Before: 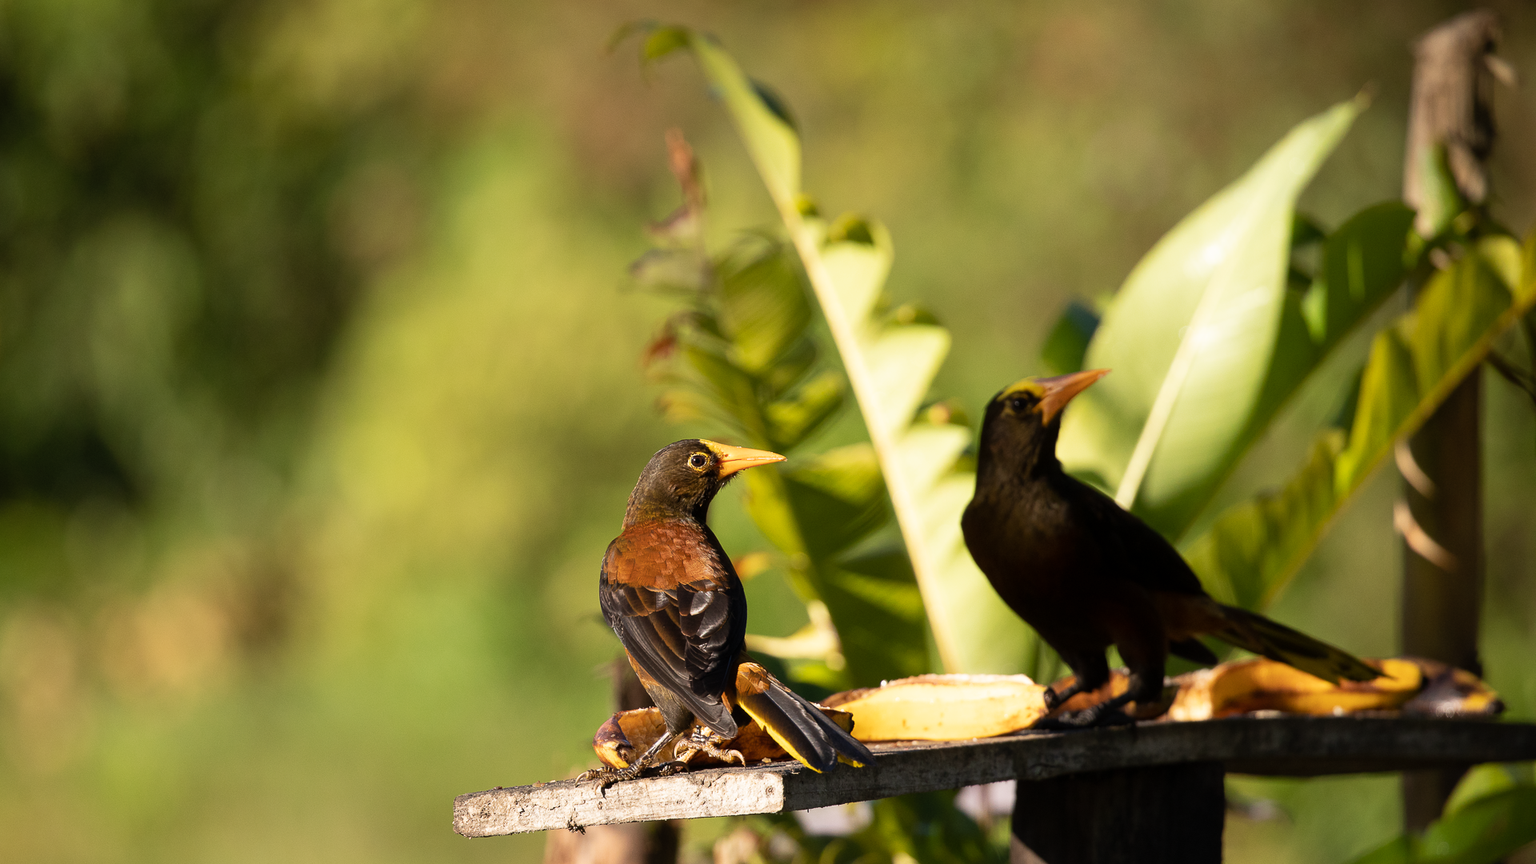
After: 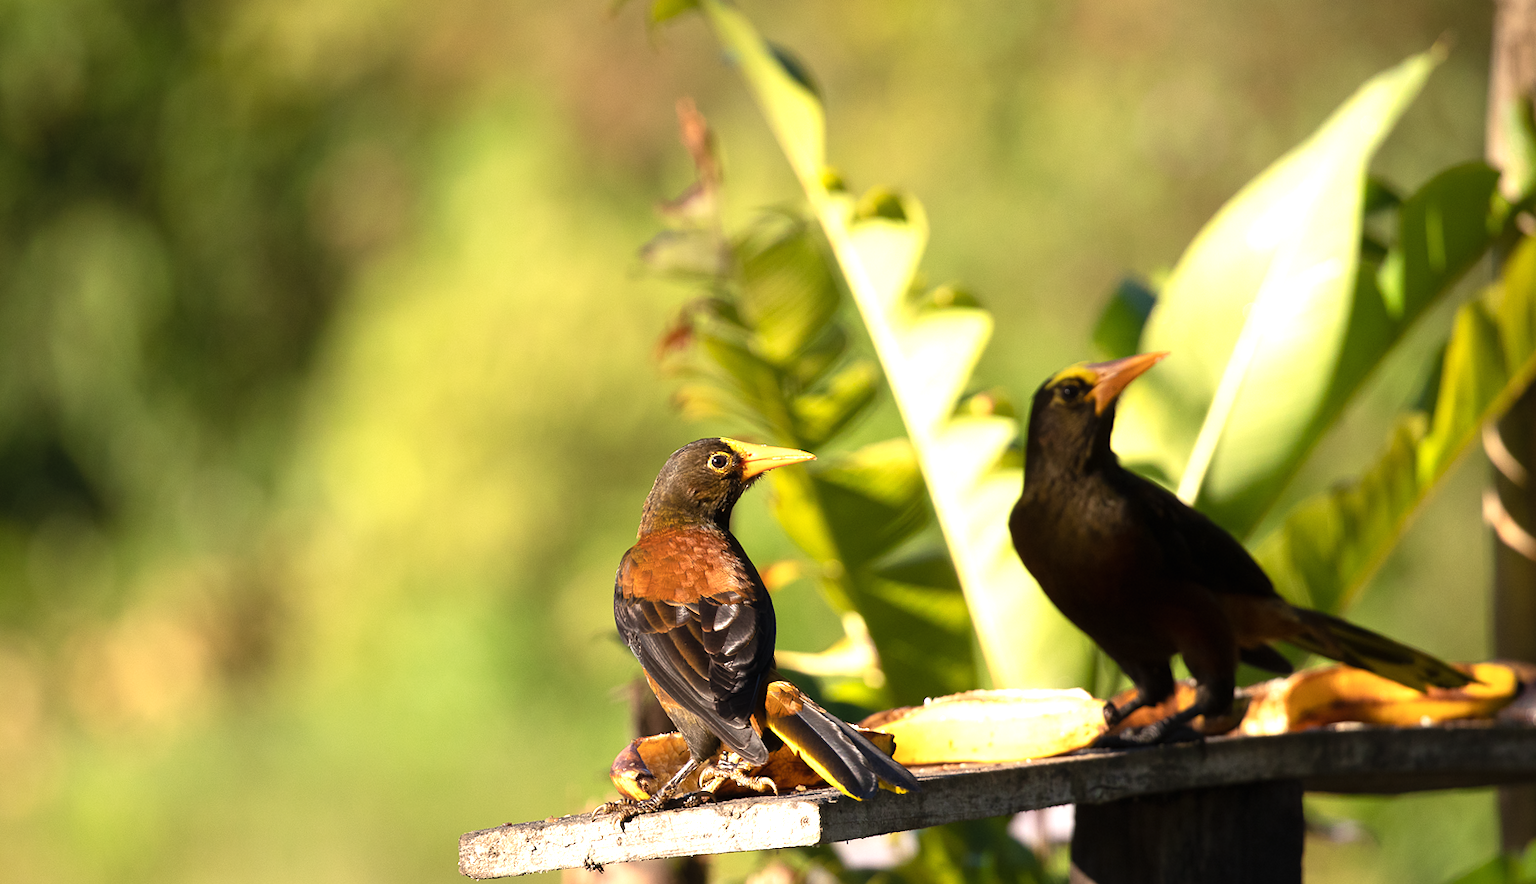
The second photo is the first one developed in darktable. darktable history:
crop: left 3.305%, top 6.436%, right 6.389%, bottom 3.258%
exposure: black level correction 0, exposure 0.7 EV, compensate exposure bias true, compensate highlight preservation false
rotate and perspective: rotation -1.17°, automatic cropping off
